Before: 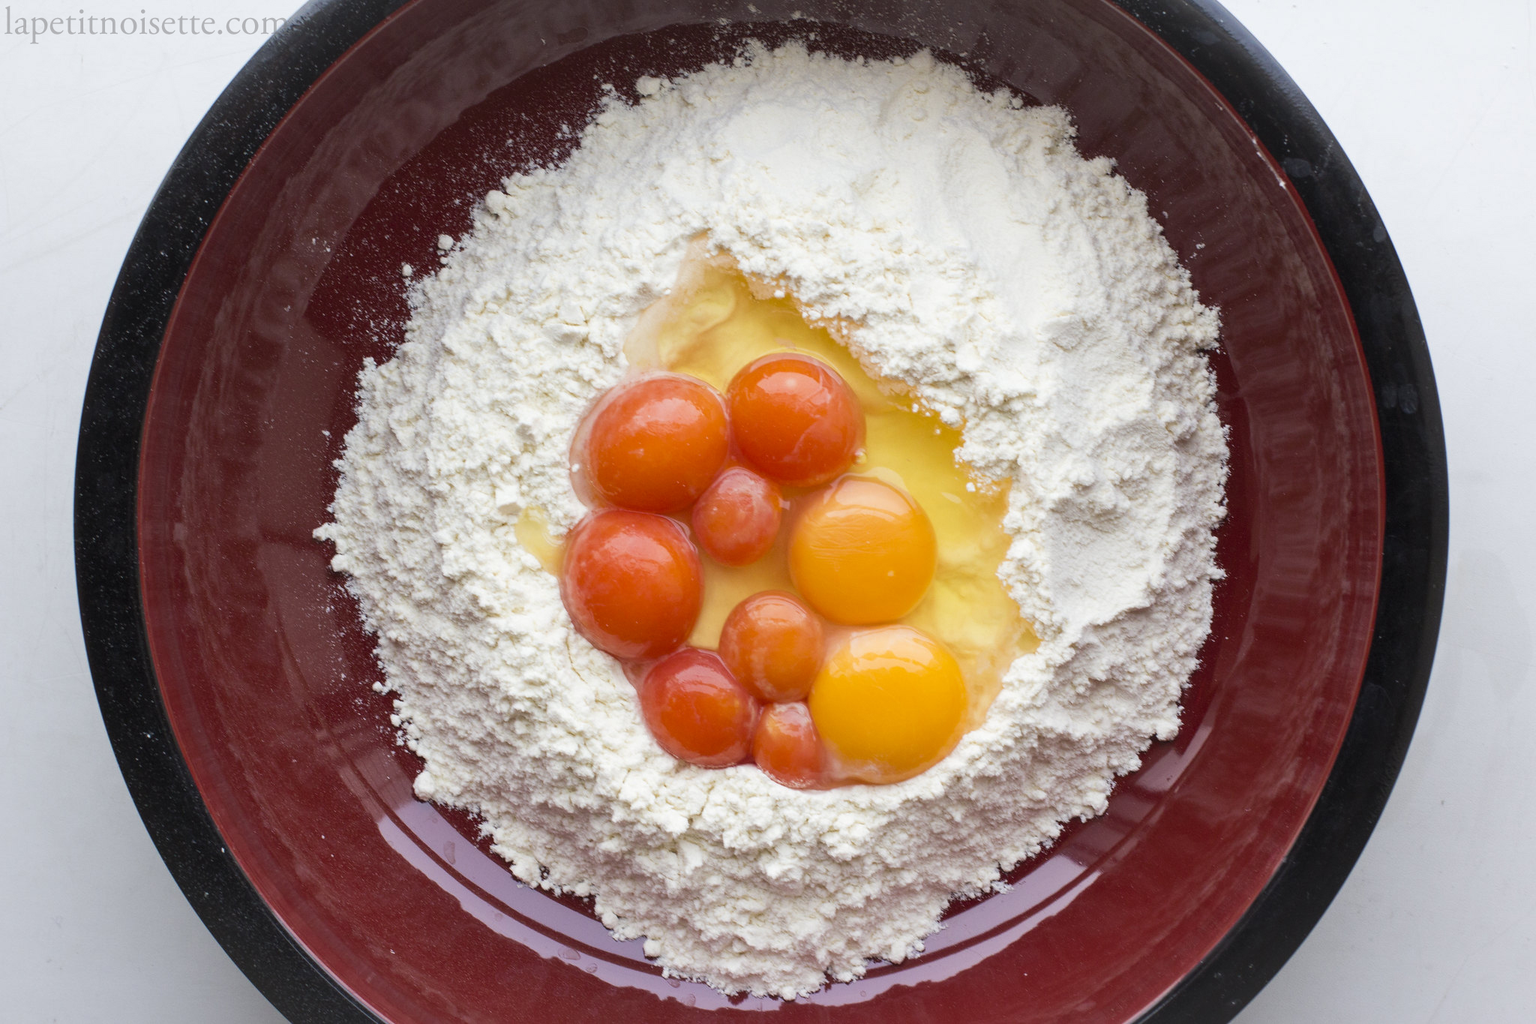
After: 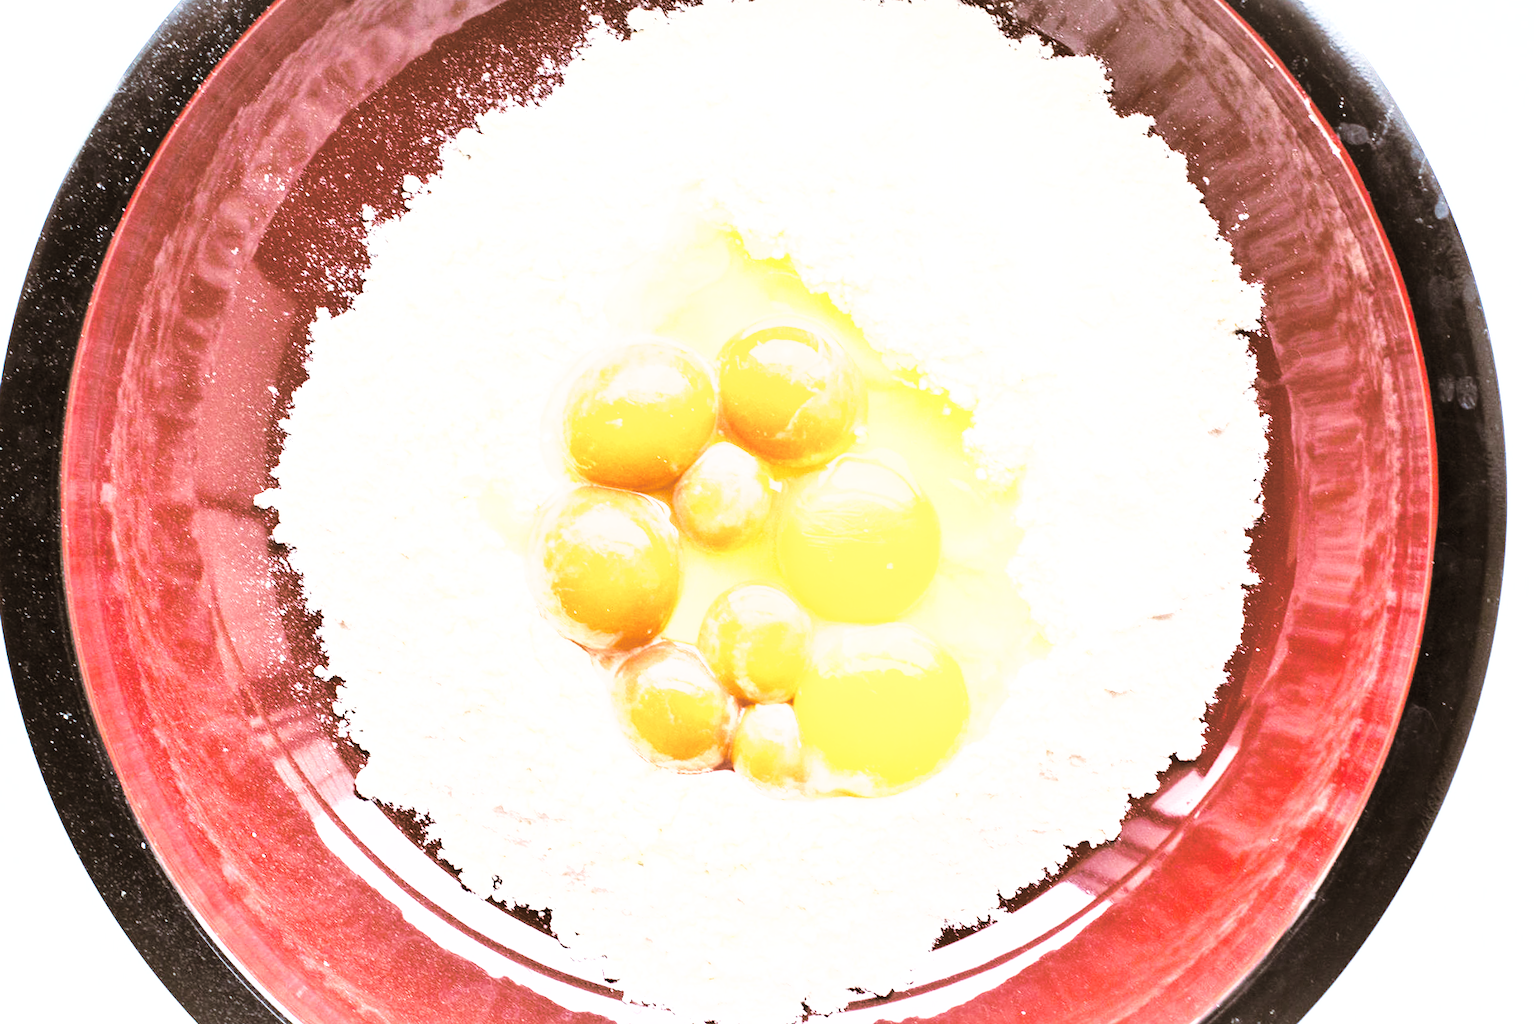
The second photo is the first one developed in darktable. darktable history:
exposure: black level correction 0, exposure 1.9 EV, compensate highlight preservation false
tone equalizer: -8 EV -0.75 EV, -7 EV -0.7 EV, -6 EV -0.6 EV, -5 EV -0.4 EV, -3 EV 0.4 EV, -2 EV 0.6 EV, -1 EV 0.7 EV, +0 EV 0.75 EV, edges refinement/feathering 500, mask exposure compensation -1.57 EV, preserve details no
base curve: curves: ch0 [(0, 0) (0.028, 0.03) (0.121, 0.232) (0.46, 0.748) (0.859, 0.968) (1, 1)], preserve colors none
split-toning: shadows › hue 32.4°, shadows › saturation 0.51, highlights › hue 180°, highlights › saturation 0, balance -60.17, compress 55.19%
crop and rotate: angle -1.96°, left 3.097%, top 4.154%, right 1.586%, bottom 0.529%
shadows and highlights: highlights color adjustment 0%, low approximation 0.01, soften with gaussian
